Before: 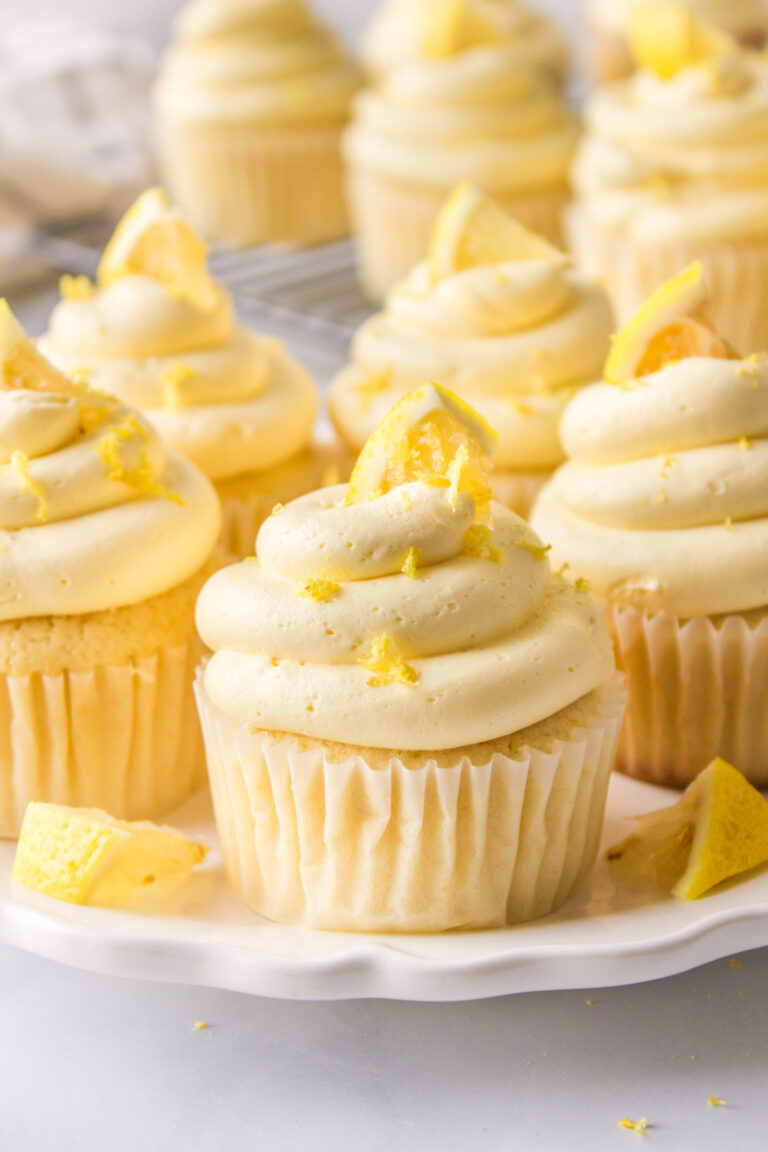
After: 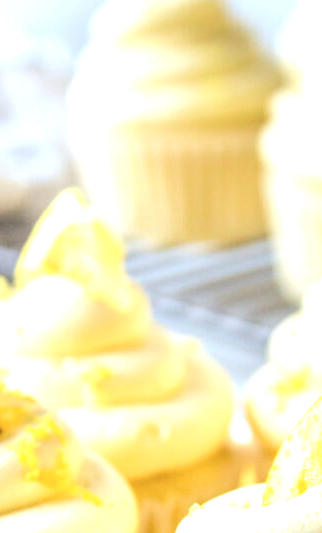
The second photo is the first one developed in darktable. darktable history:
crop and rotate: left 10.817%, top 0.062%, right 47.194%, bottom 53.626%
tone equalizer: -8 EV -0.75 EV, -7 EV -0.7 EV, -6 EV -0.6 EV, -5 EV -0.4 EV, -3 EV 0.4 EV, -2 EV 0.6 EV, -1 EV 0.7 EV, +0 EV 0.75 EV, edges refinement/feathering 500, mask exposure compensation -1.57 EV, preserve details no
color calibration: illuminant Planckian (black body), x 0.375, y 0.373, temperature 4117 K
